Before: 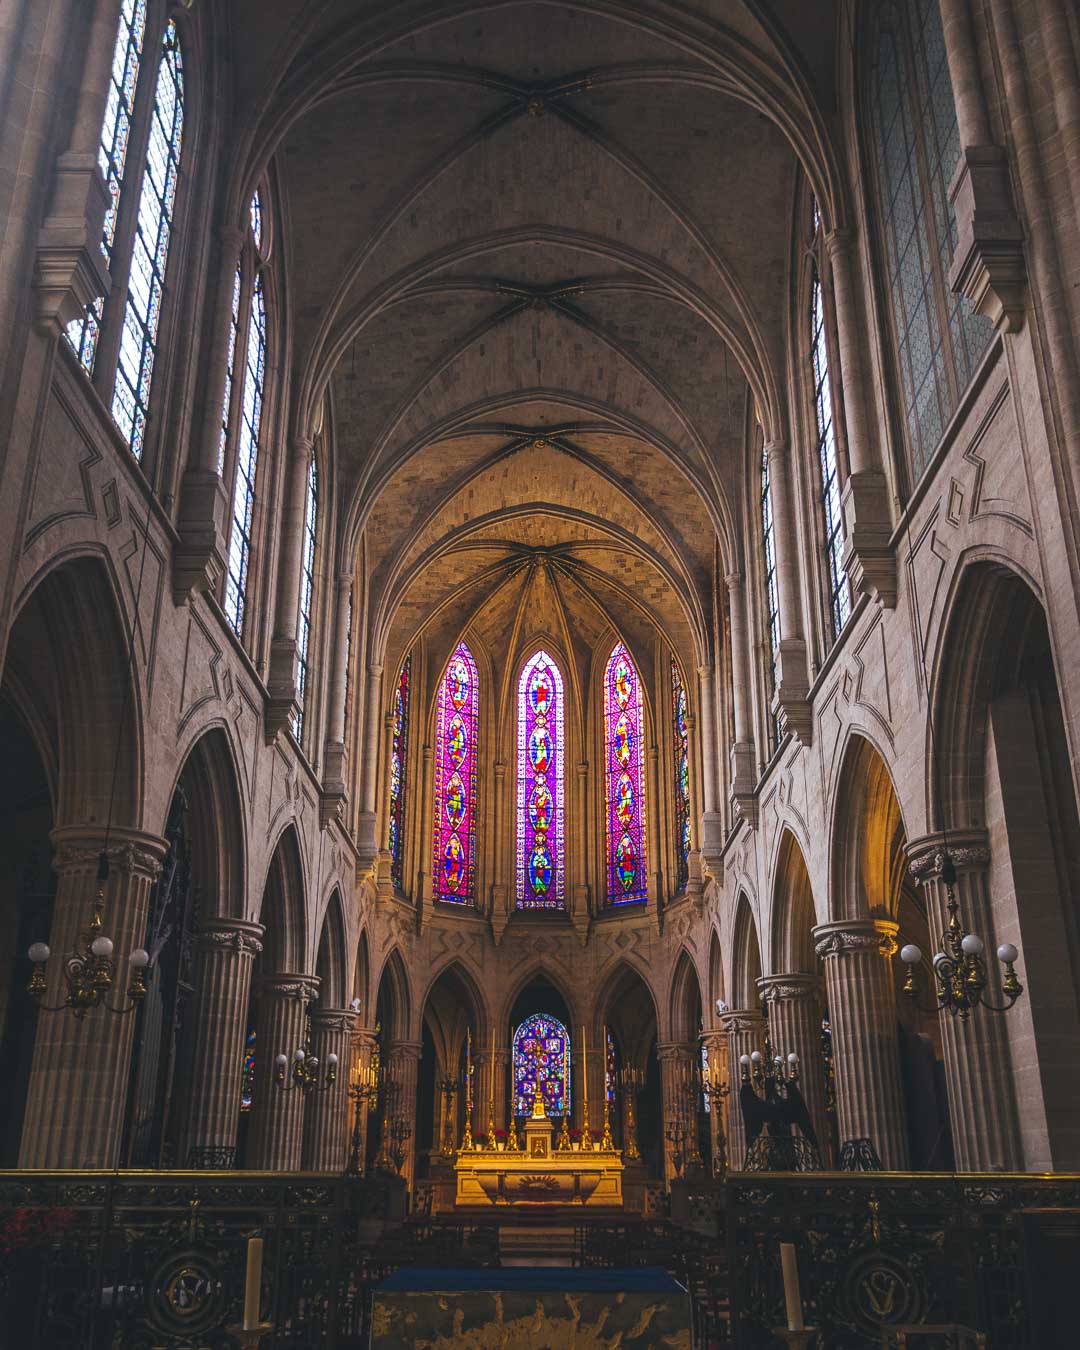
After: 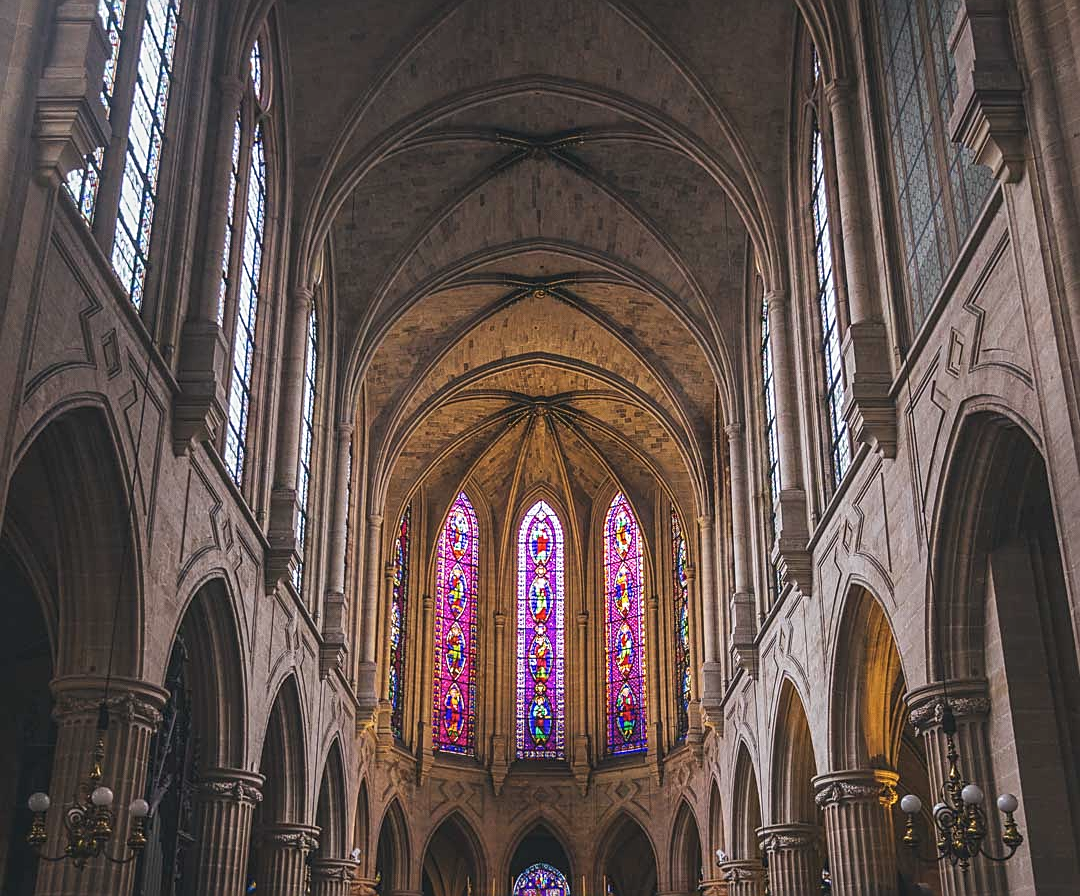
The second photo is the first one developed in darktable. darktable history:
sharpen: on, module defaults
crop: top 11.155%, bottom 22.412%
local contrast: detail 109%
contrast brightness saturation: saturation -0.091
